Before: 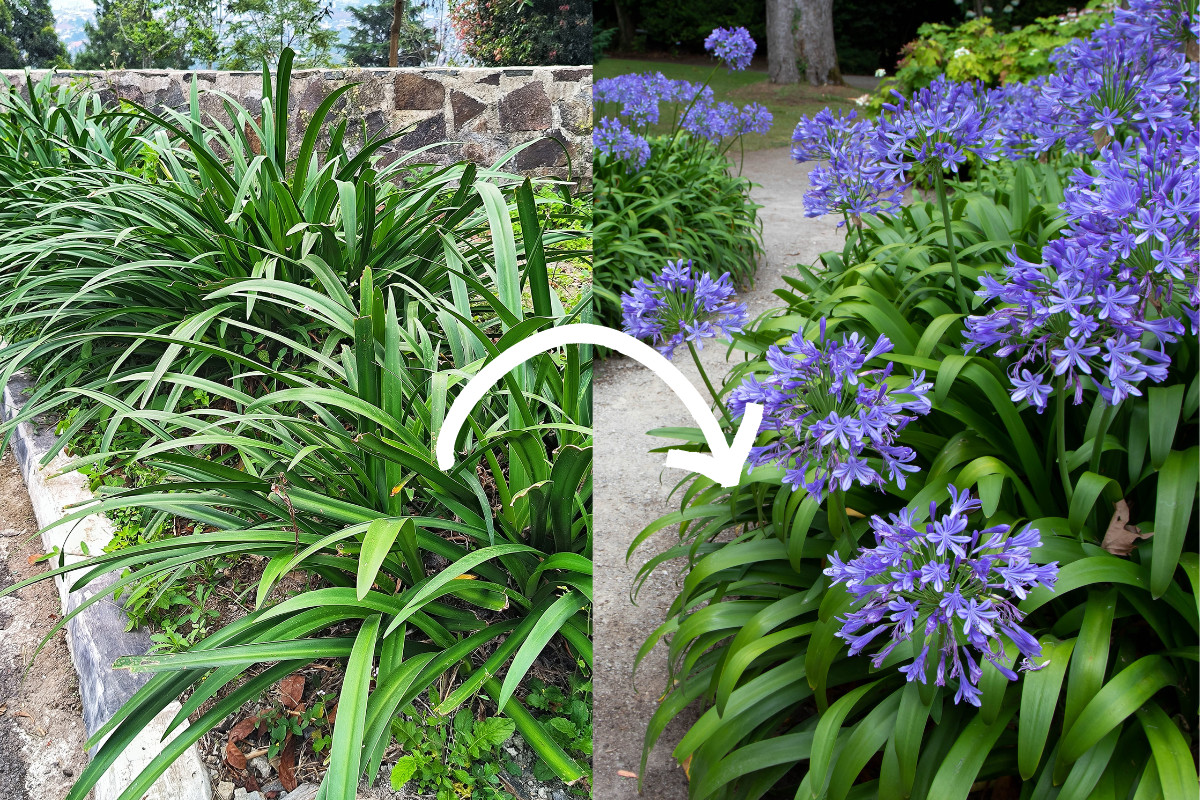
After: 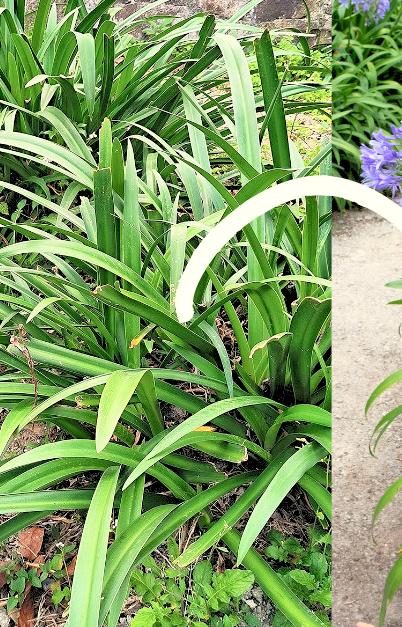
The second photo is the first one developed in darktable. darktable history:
crop and rotate: left 21.77%, top 18.528%, right 44.676%, bottom 2.997%
white balance: red 1.045, blue 0.932
contrast brightness saturation: contrast 0.11, saturation -0.17
levels: levels [0.072, 0.414, 0.976]
